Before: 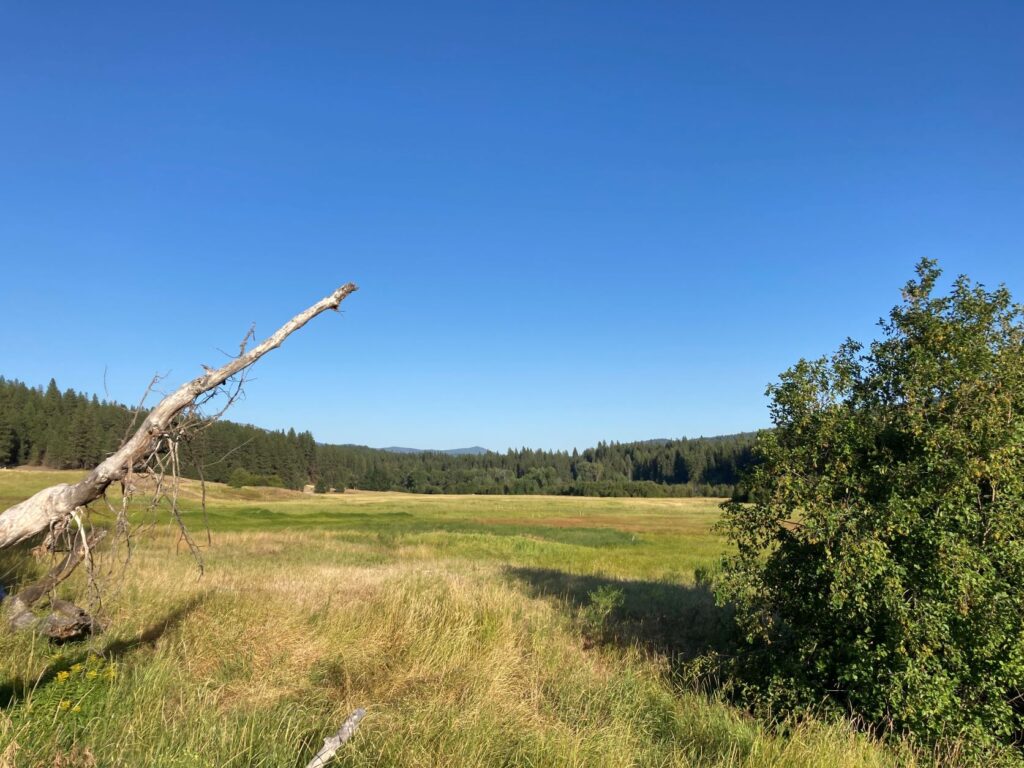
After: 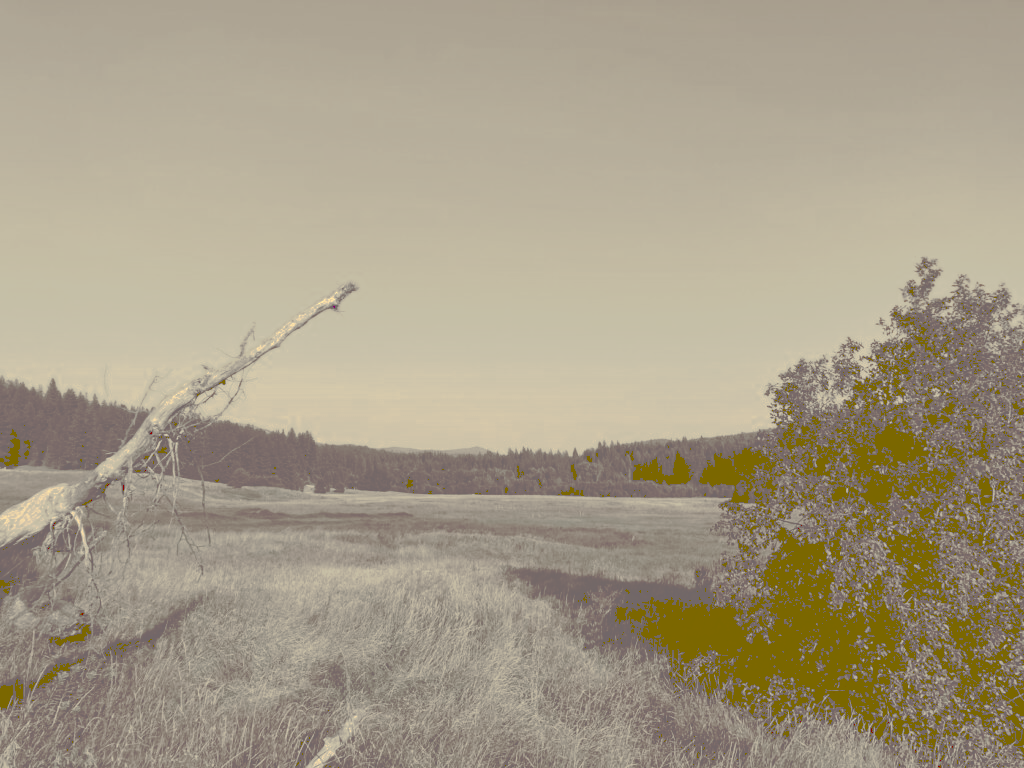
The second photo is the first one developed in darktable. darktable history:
tone curve: curves: ch0 [(0, 0) (0.003, 0.439) (0.011, 0.439) (0.025, 0.439) (0.044, 0.439) (0.069, 0.439) (0.1, 0.439) (0.136, 0.44) (0.177, 0.444) (0.224, 0.45) (0.277, 0.462) (0.335, 0.487) (0.399, 0.528) (0.468, 0.577) (0.543, 0.621) (0.623, 0.669) (0.709, 0.715) (0.801, 0.764) (0.898, 0.804) (1, 1)], preserve colors none
color look up table: target L [91, 82.28, 80.27, 82.5, 67.72, 47.35, 52.4, 38.05, 32.52, 38.05, 11.09, 18.39, 75.91, 74.64, 61.67, 67.76, 55.56, 38.89, 53.73, 40.45, 32.52, 37.54, 39.22, 9.992, 11.16, 10.32, 99.42, 85.11, 88.13, 77.23, 80.8, 85.84, 87.95, 64.13, 57.9, 41.17, 41.95, 46.06, 29.85, 18.39, 41.98, 24.11, 9.104, 88.85, 85.84, 85.11, 55.56, 42.41, 21.33], target a [0.11, 0.128, 1.094, 1.274, 1.763, 3.195, 4.395, 4.93, 7.549, 4.93, 47.49, 26.42, 0.84, 1.89, 1.696, 1.99, 3.324, 4.656, 3.336, 4.187, 7.549, 4.197, 4.195, 45.39, 47.63, 46.03, -0.412, -0.45, 0.036, 0.349, 0.103, -0.453, -0.758, 1.749, 2.955, 3.575, 3.179, 3.692, 8.648, 26.42, 3.315, 16.88, 43.68, -0.027, -0.453, -0.45, 3.324, 3.32, 21.98], target b [33.31, 26.44, 24.66, 25.72, 17.63, 8.93, 11.83, 7.248, 13.11, 7.248, 18.26, 30.83, 21.74, 20.91, 15.38, 16.73, 12.76, 6.937, 11.78, 6.672, 13.11, 7.563, 6.739, 16.38, 18.37, 16.94, 45.68, 28.48, 30.82, 23.23, 25.4, 28.45, 30.55, 15.78, 13.58, 7.089, 8.313, 8.465, 15.4, 30.83, 7.629, 40.67, 14.86, 30.87, 28.45, 28.48, 12.76, 7.057, 35.88], num patches 49
